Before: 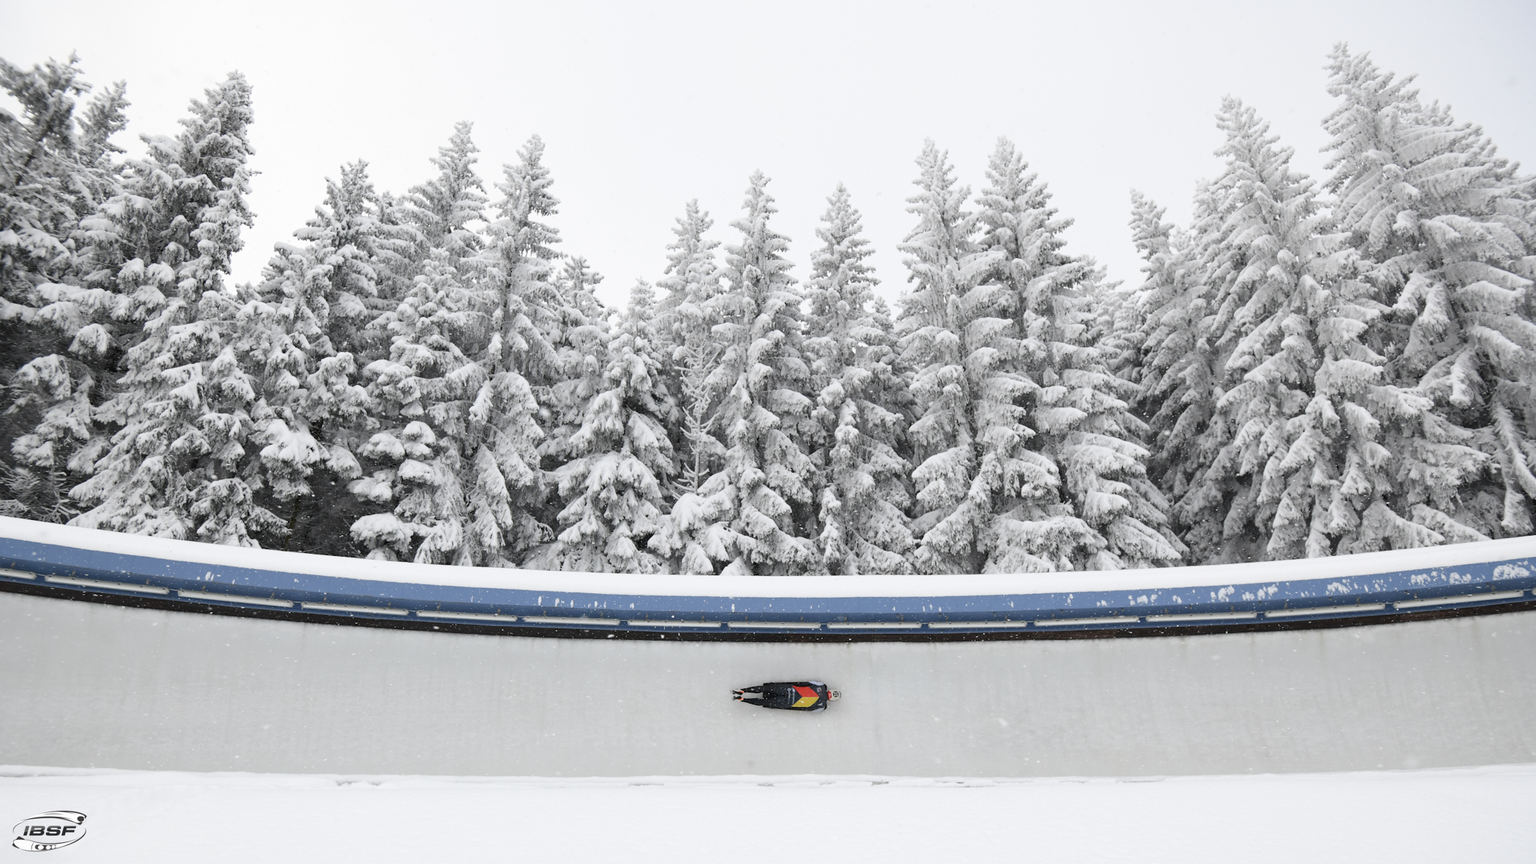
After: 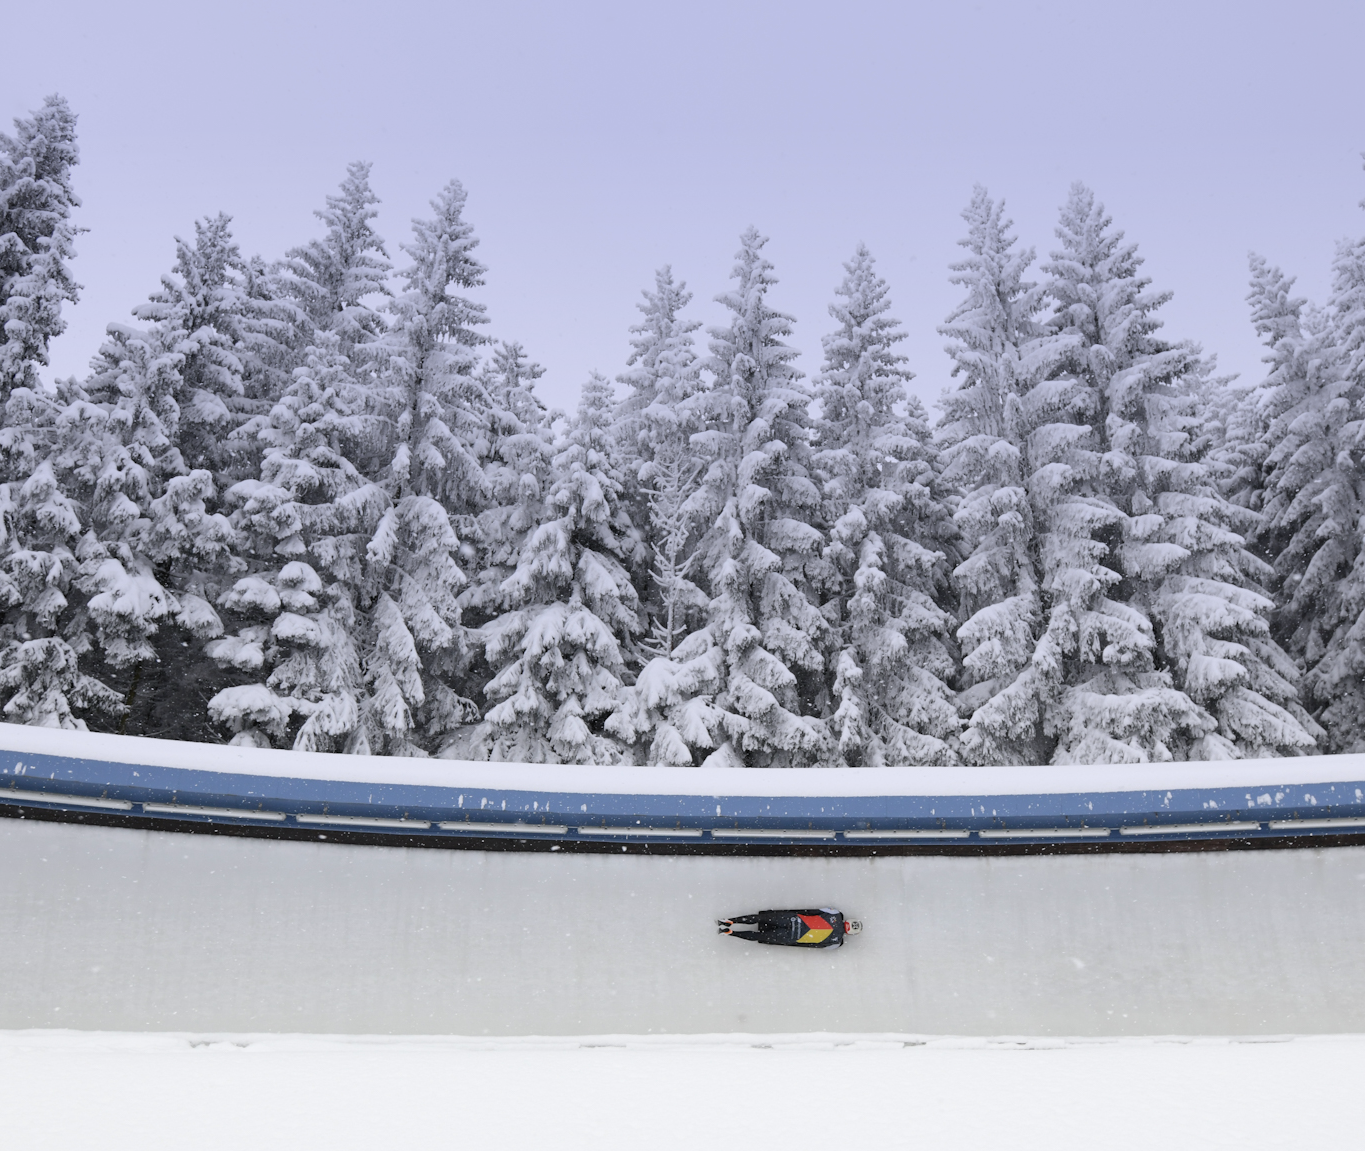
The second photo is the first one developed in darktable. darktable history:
crop and rotate: left 12.673%, right 20.66%
graduated density: hue 238.83°, saturation 50%
